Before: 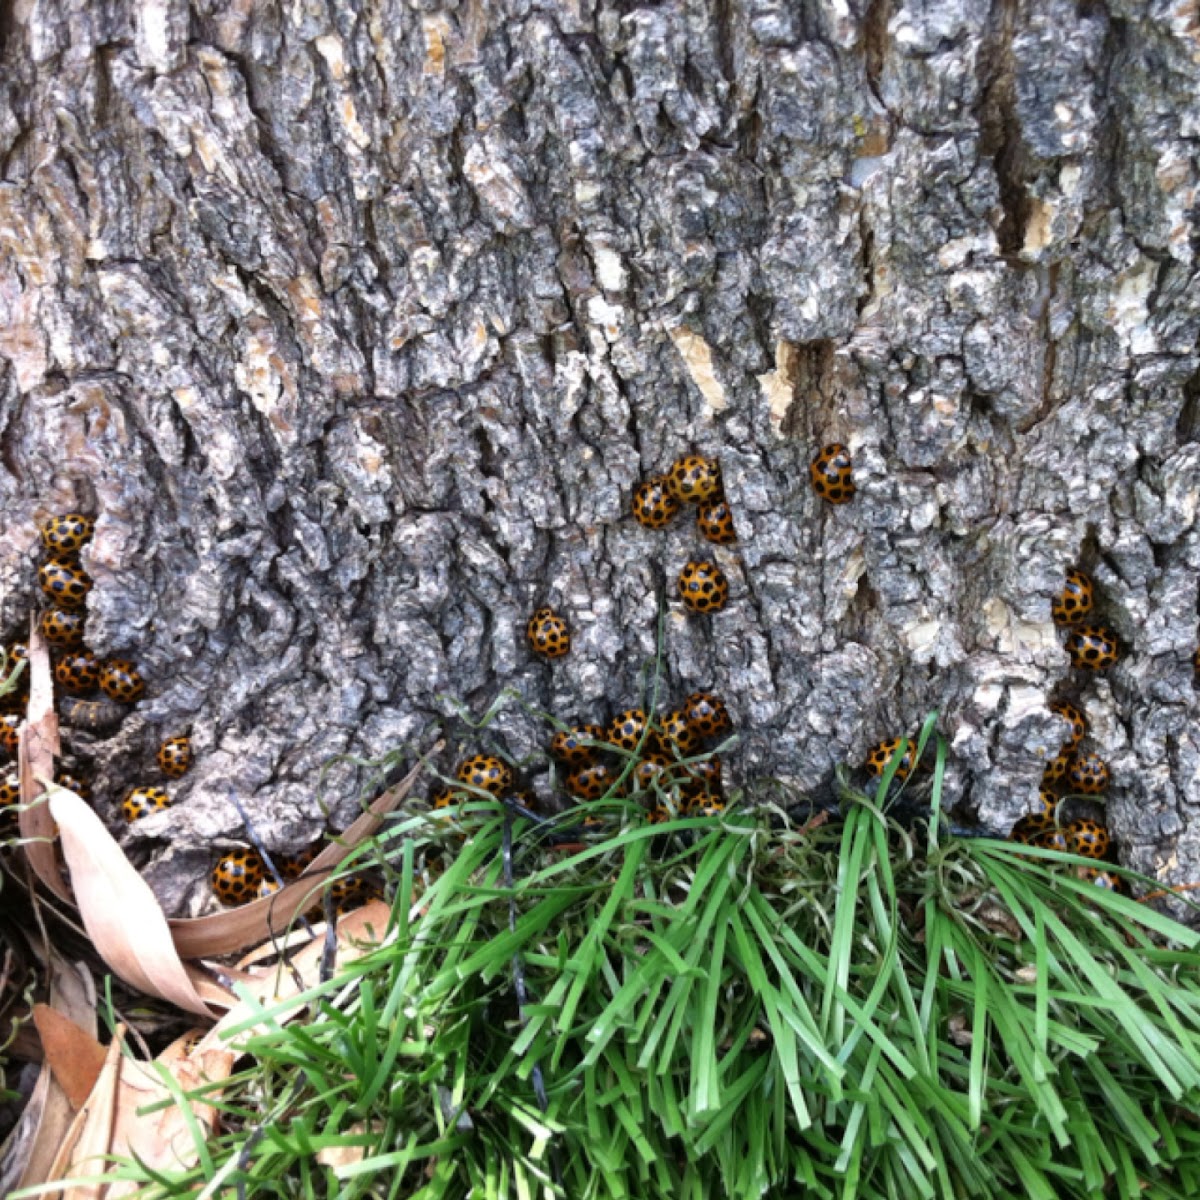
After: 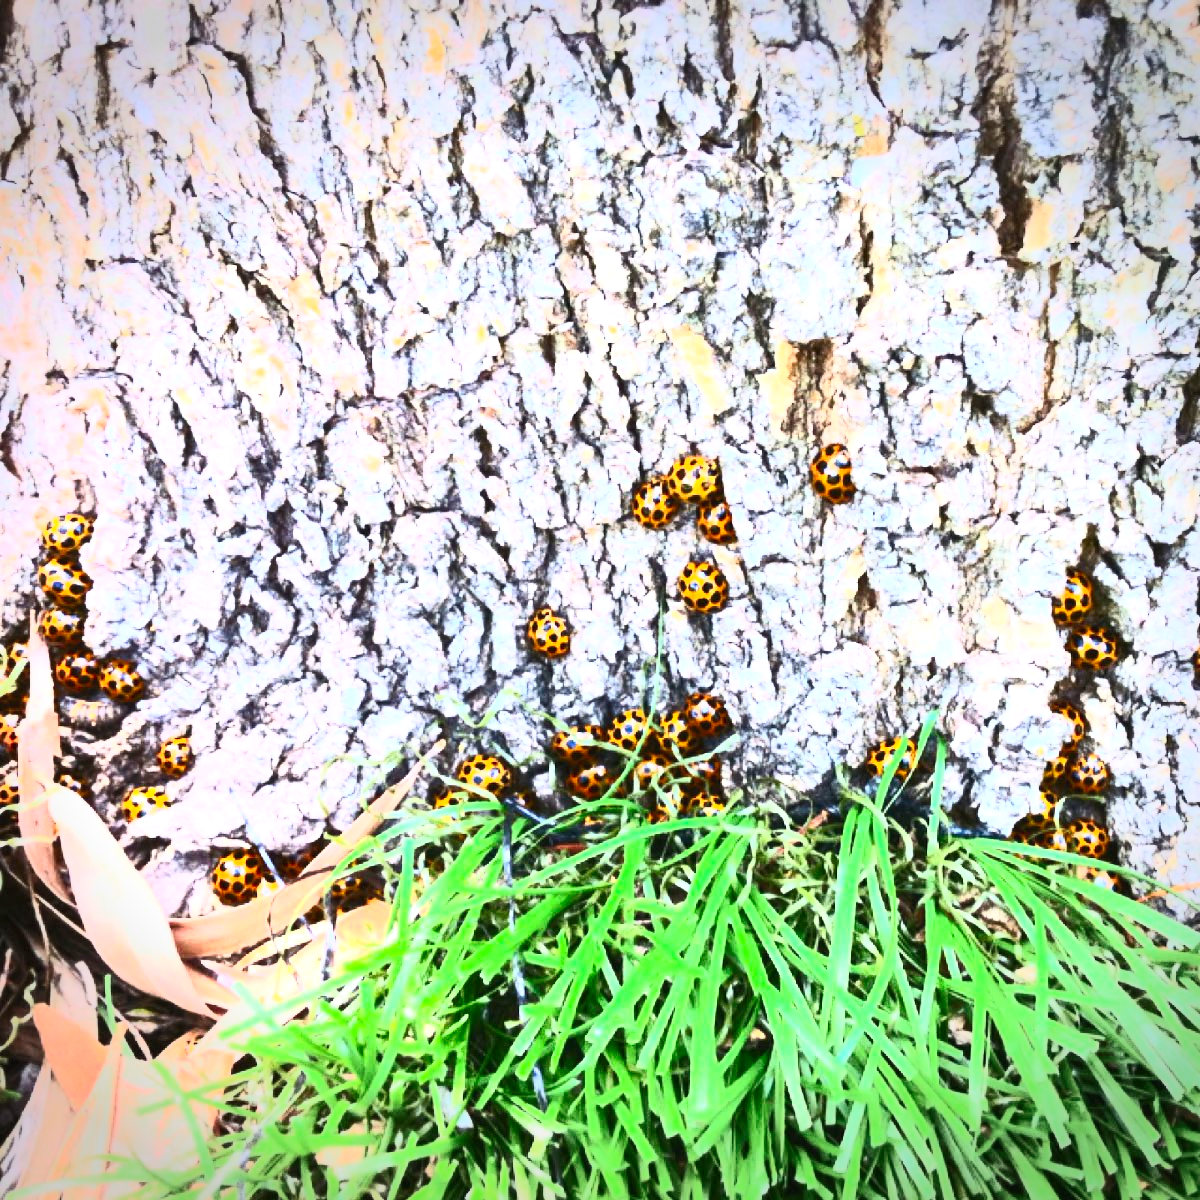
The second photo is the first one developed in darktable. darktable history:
contrast brightness saturation: contrast 0.813, brightness 0.589, saturation 0.607
exposure: black level correction 0, exposure 1.099 EV, compensate highlight preservation false
vignetting: fall-off start 88.5%, fall-off radius 44.49%, brightness -0.419, saturation -0.303, width/height ratio 1.155
